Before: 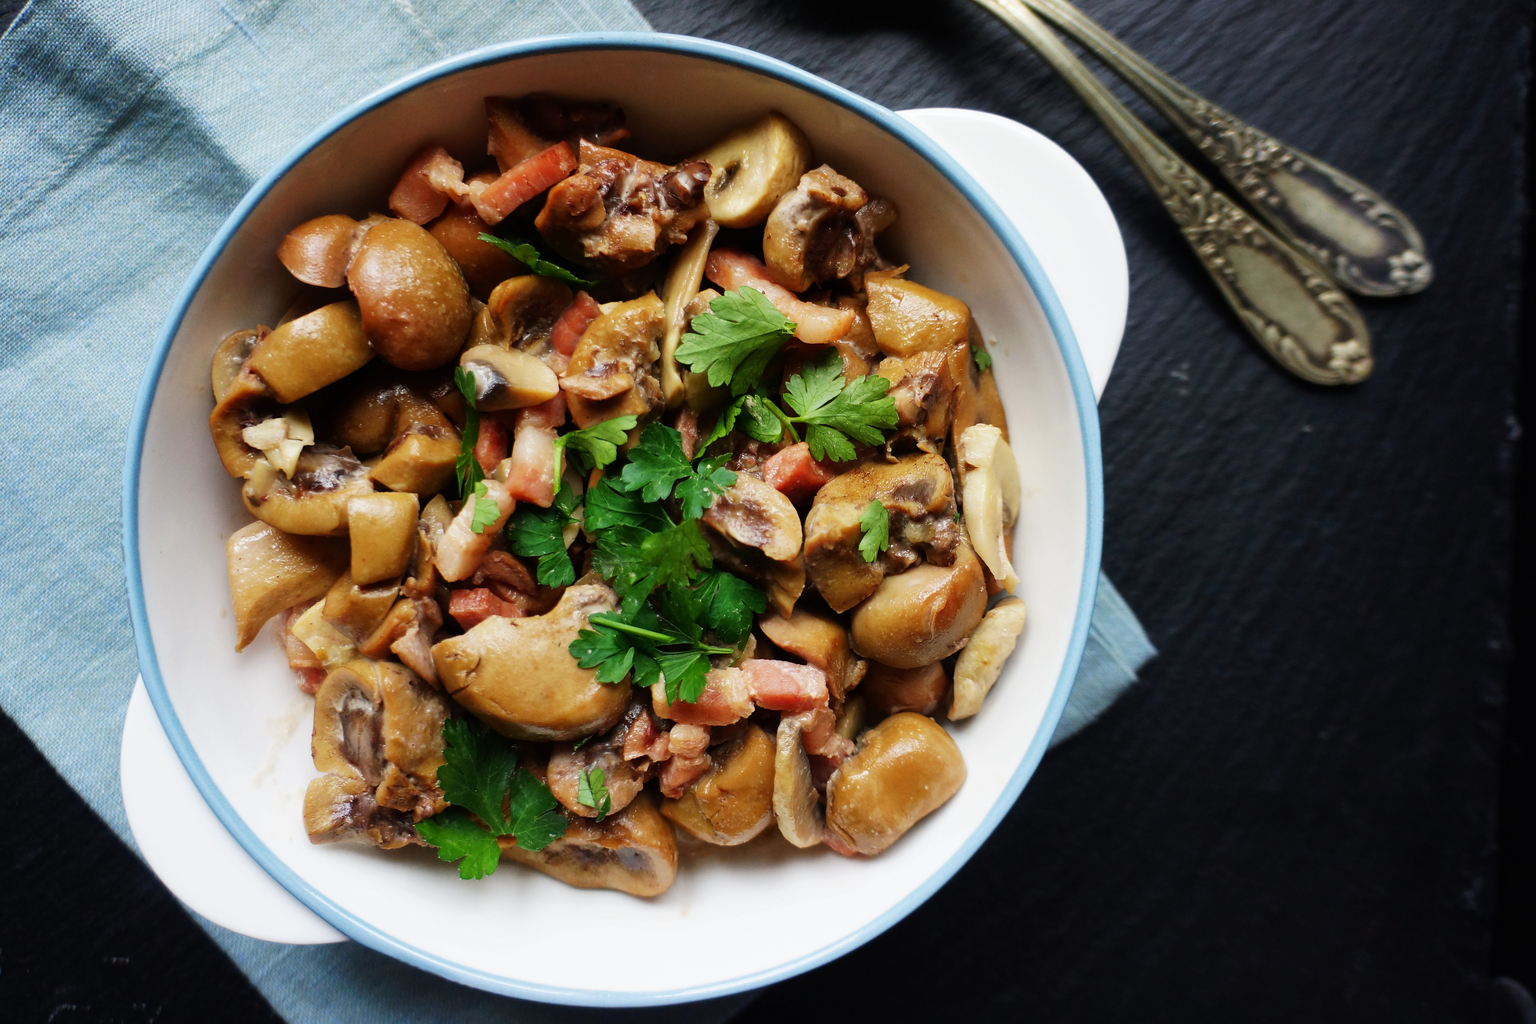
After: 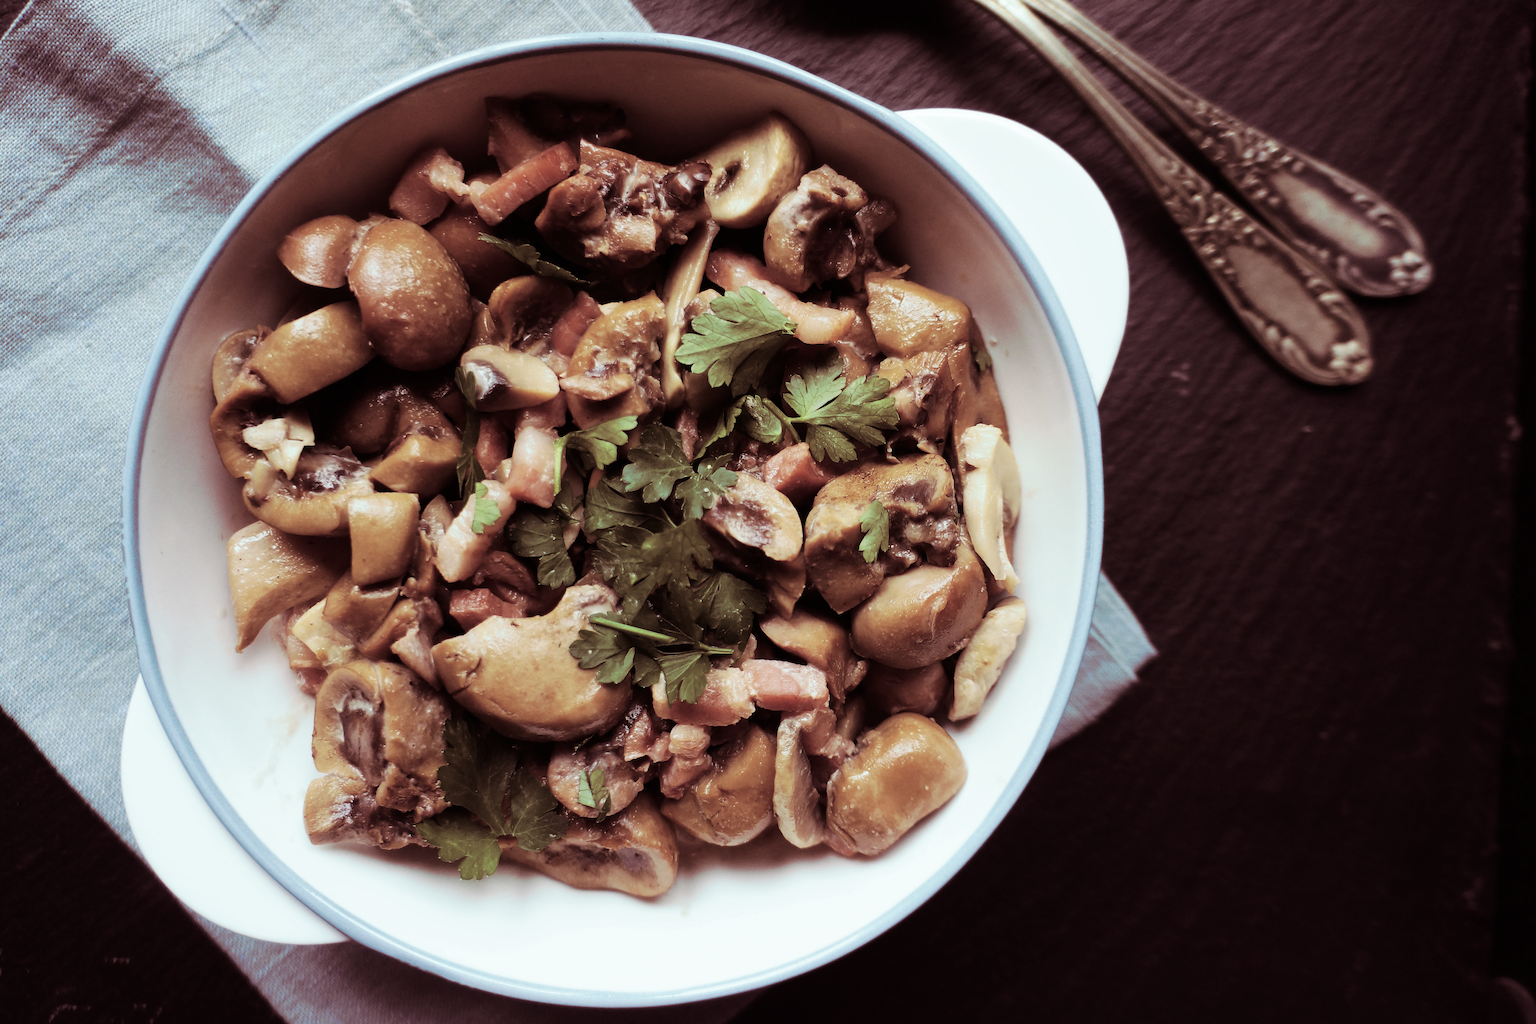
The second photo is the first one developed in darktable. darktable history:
split-toning: highlights › hue 180°
contrast brightness saturation: contrast 0.1, saturation -0.36
